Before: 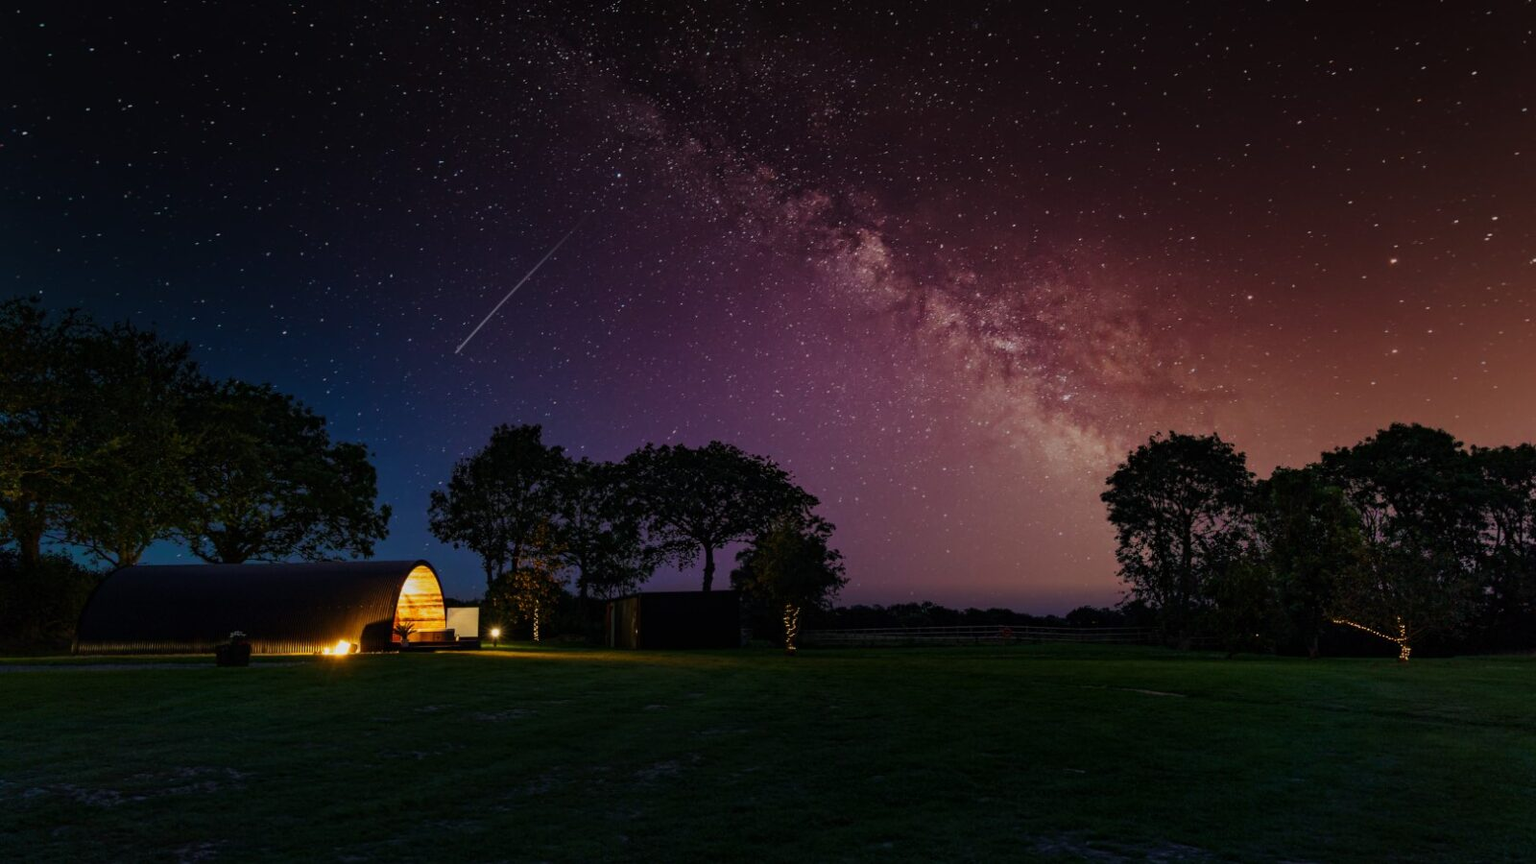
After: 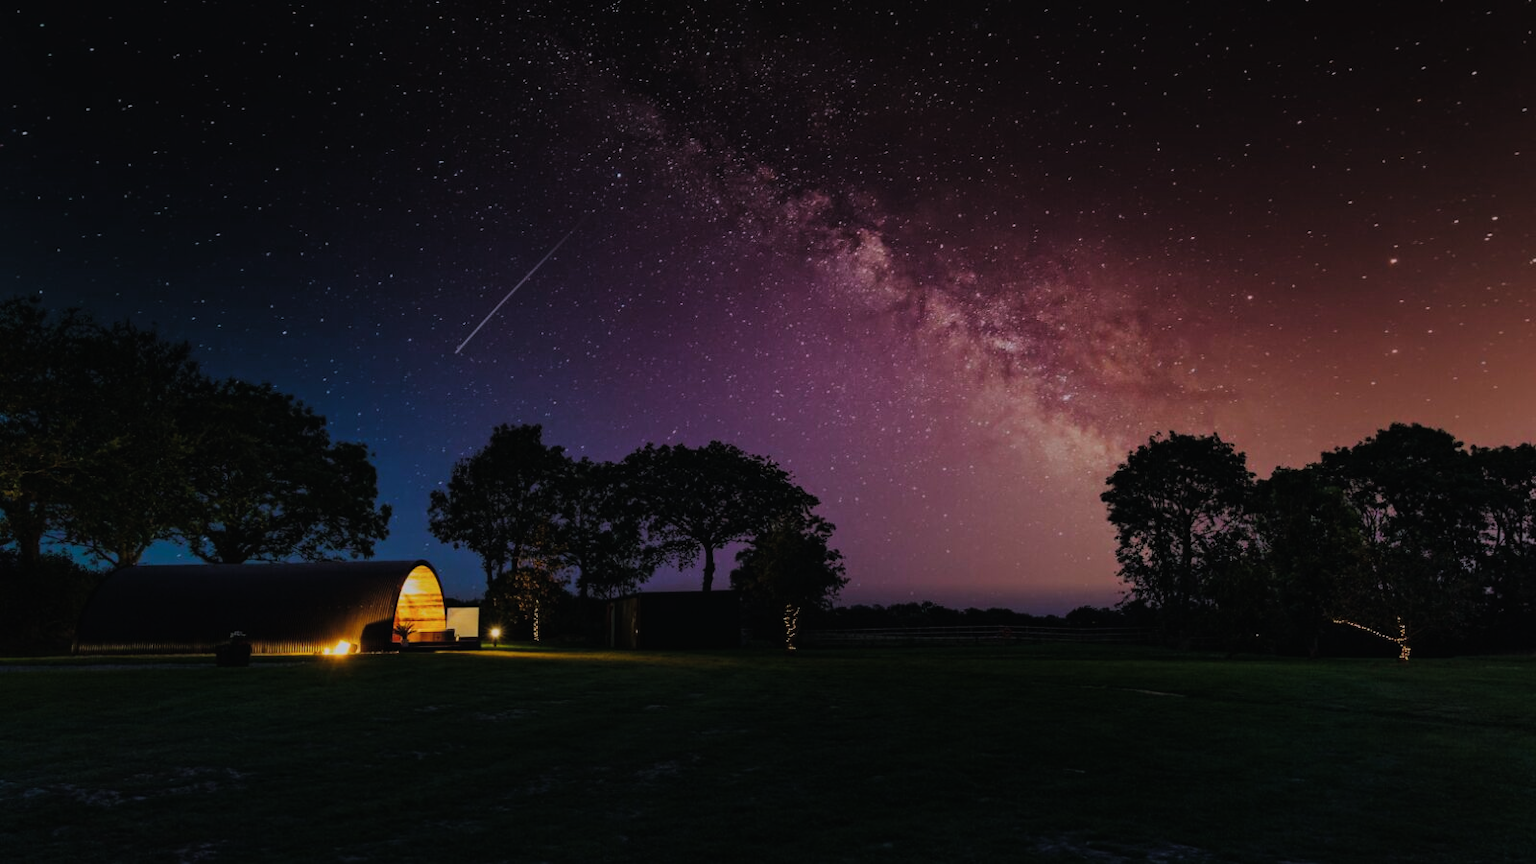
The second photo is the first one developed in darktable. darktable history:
filmic rgb: black relative exposure -7.65 EV, white relative exposure 4.56 EV, threshold 5.98 EV, hardness 3.61, contrast 1.06, color science v6 (2022), enable highlight reconstruction true
color balance rgb: global offset › luminance 0.731%, perceptual saturation grading › global saturation 10.453%, perceptual brilliance grading › global brilliance 1.657%, perceptual brilliance grading › highlights -3.907%, global vibrance 20%
color correction: highlights a* -0.131, highlights b* -5.38, shadows a* -0.133, shadows b* -0.123
